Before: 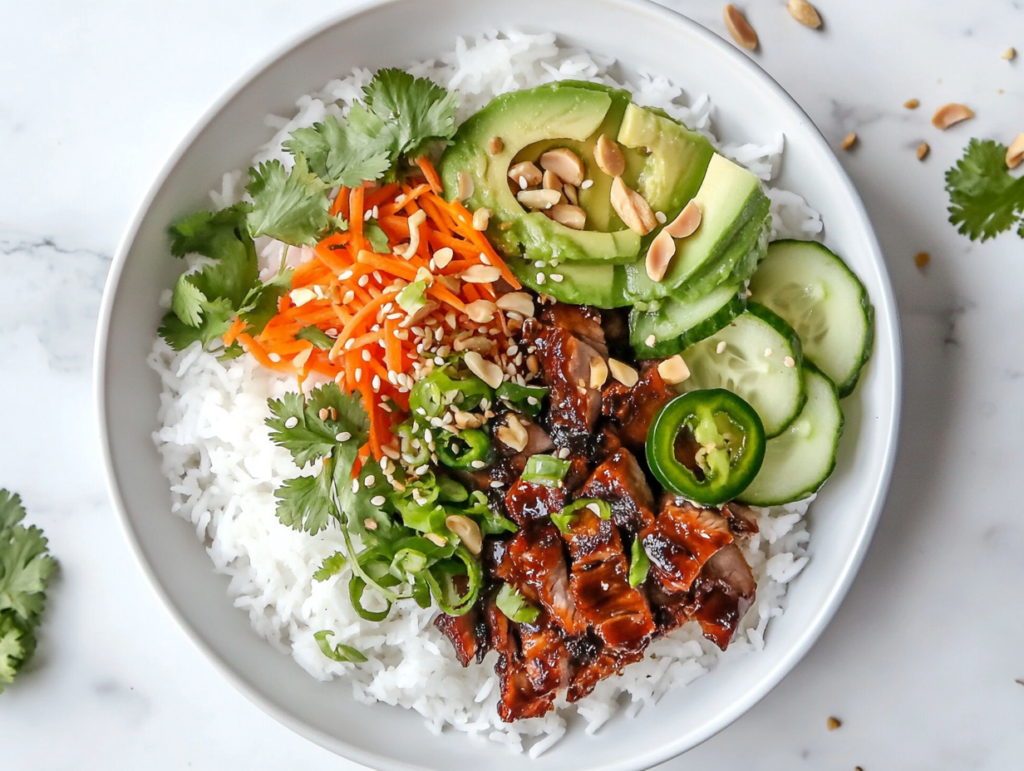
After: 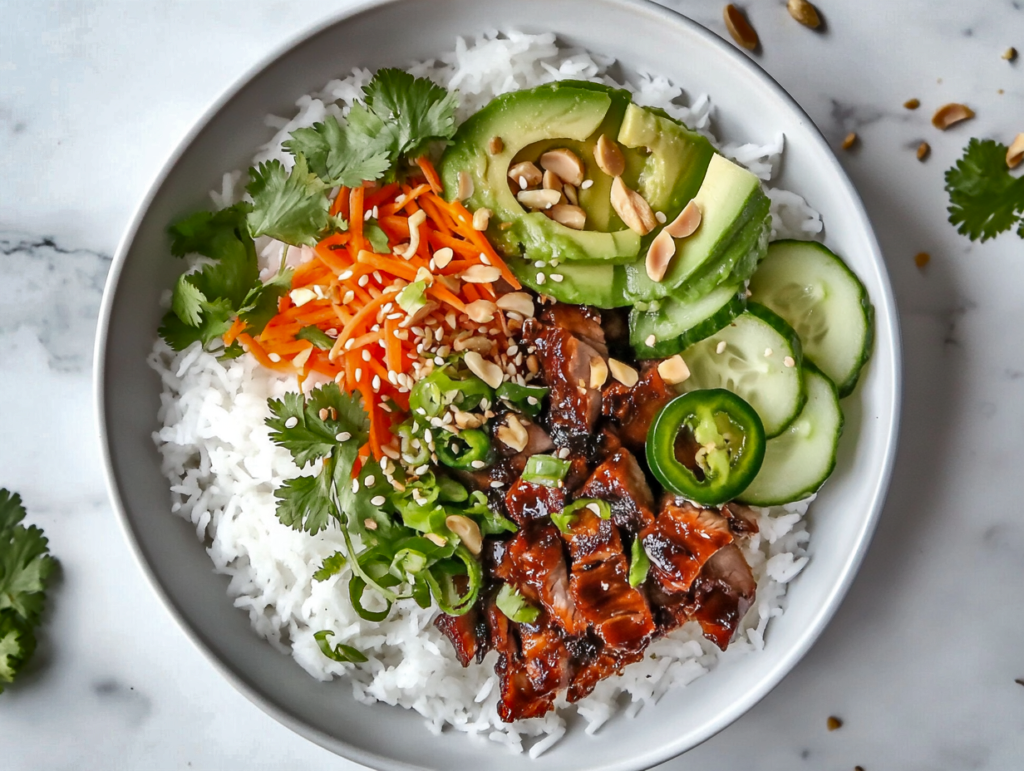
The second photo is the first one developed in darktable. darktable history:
shadows and highlights: radius 108.27, shadows 41.3, highlights -72.39, low approximation 0.01, soften with gaussian
